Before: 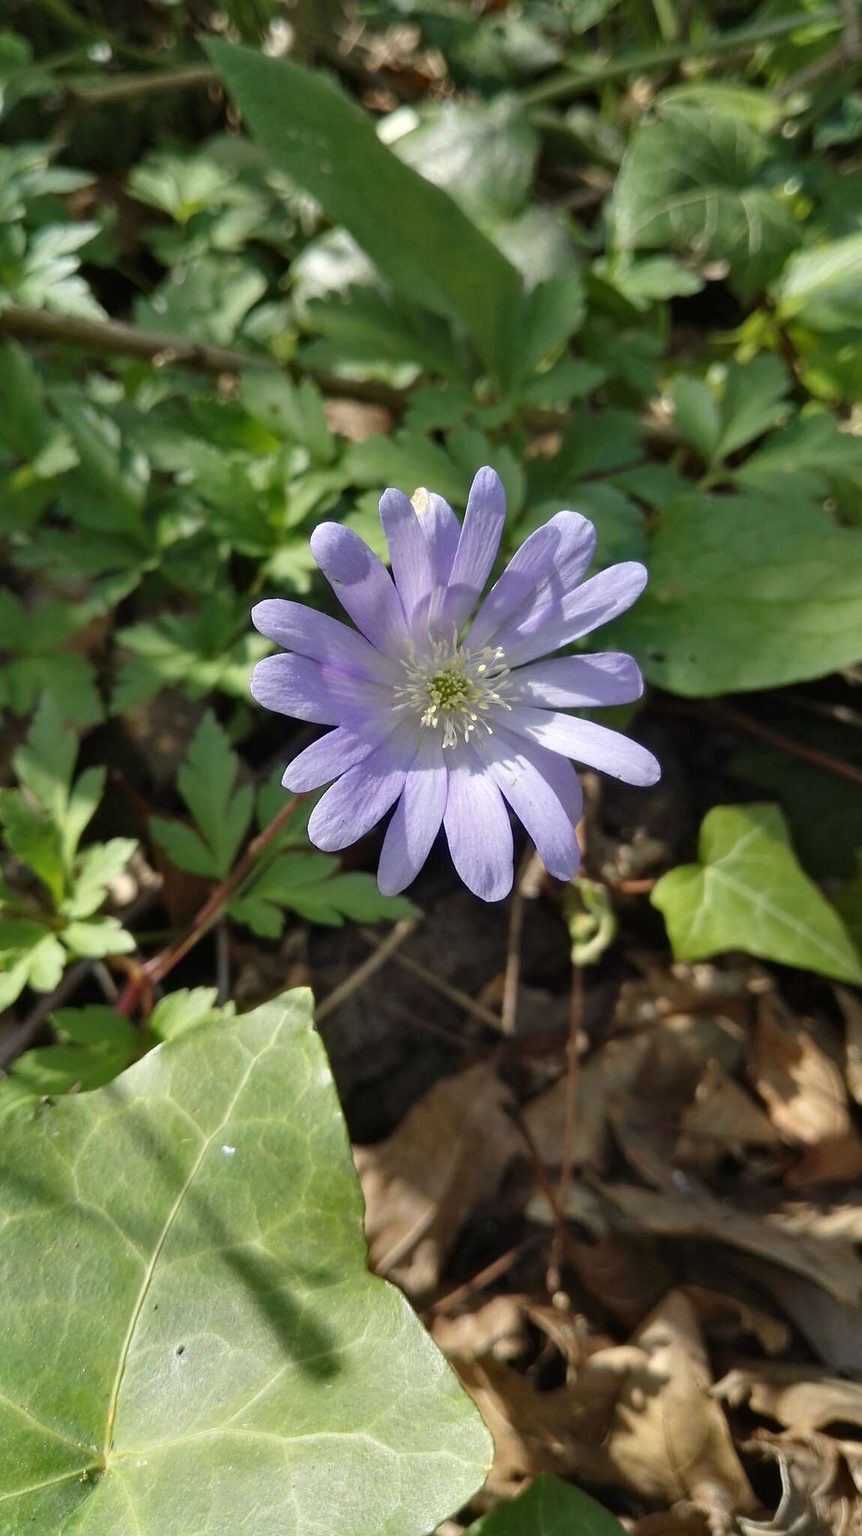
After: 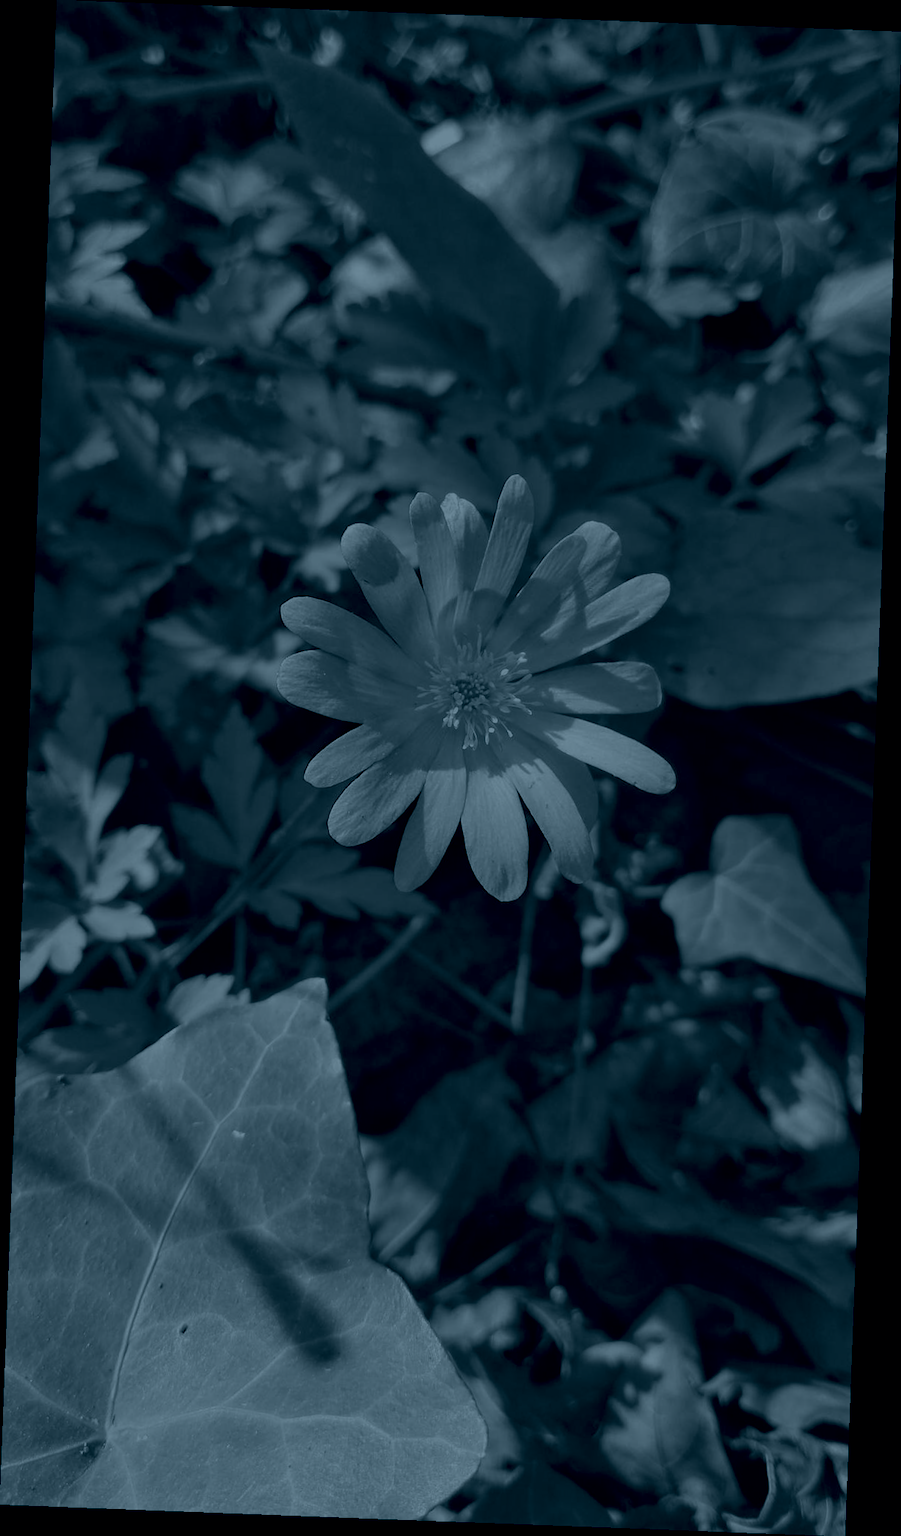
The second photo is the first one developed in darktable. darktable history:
colorize: hue 194.4°, saturation 29%, source mix 61.75%, lightness 3.98%, version 1
color correction: saturation 0.3
rotate and perspective: rotation 2.17°, automatic cropping off
color balance rgb: perceptual saturation grading › global saturation 20%, perceptual saturation grading › highlights -25%, perceptual saturation grading › shadows 50%
